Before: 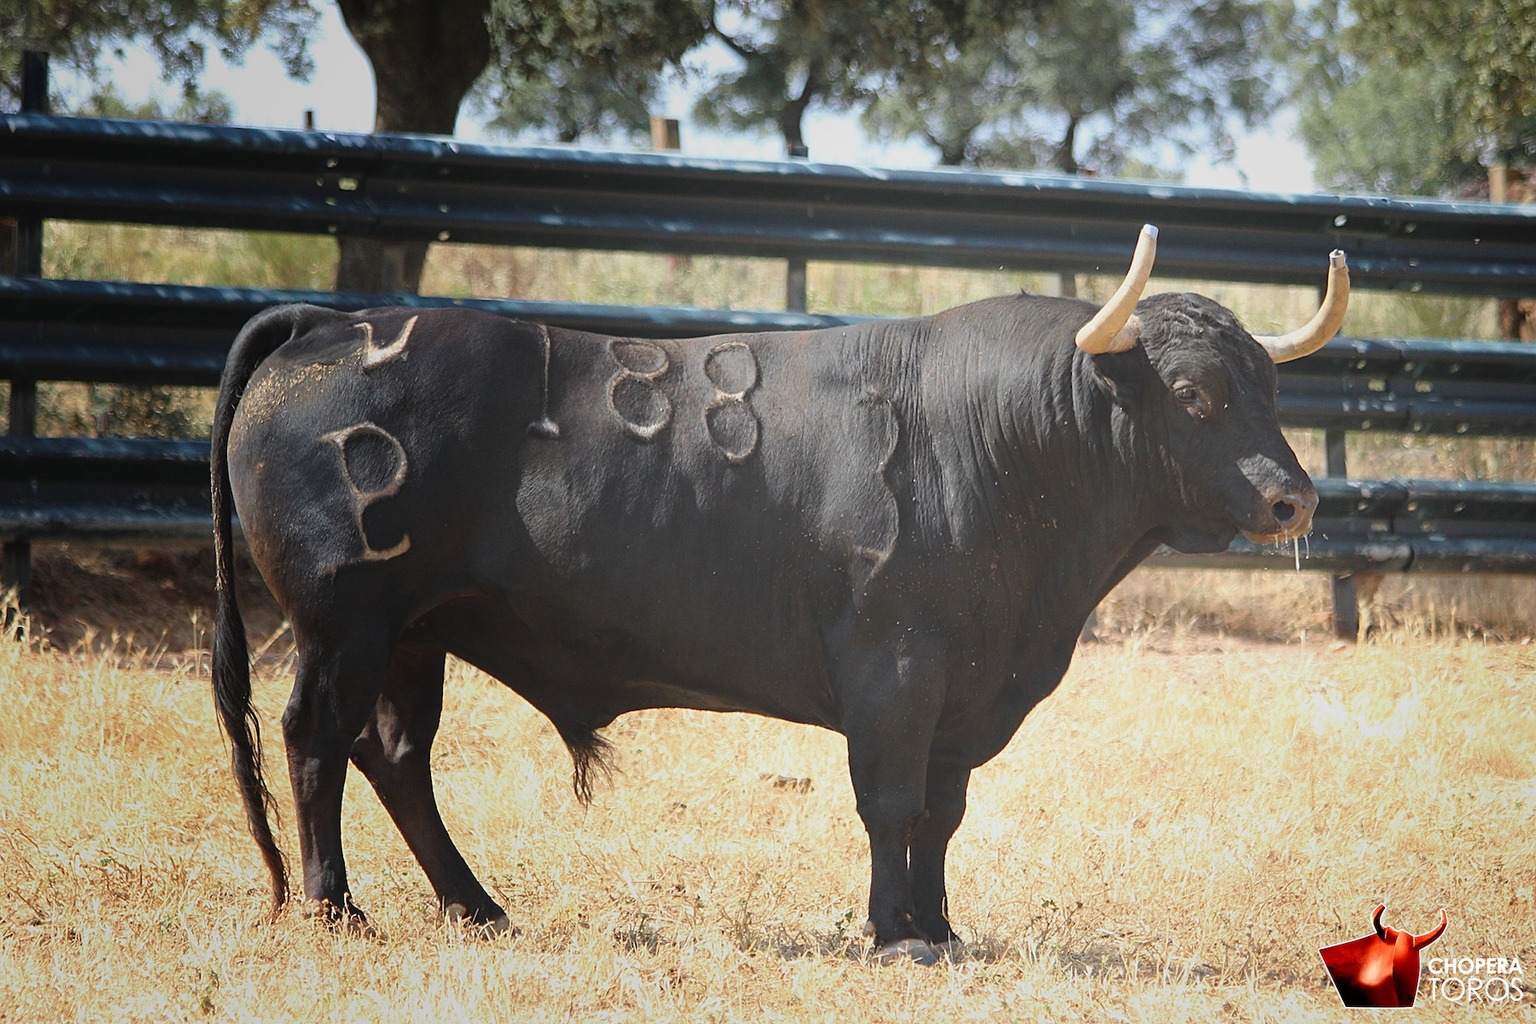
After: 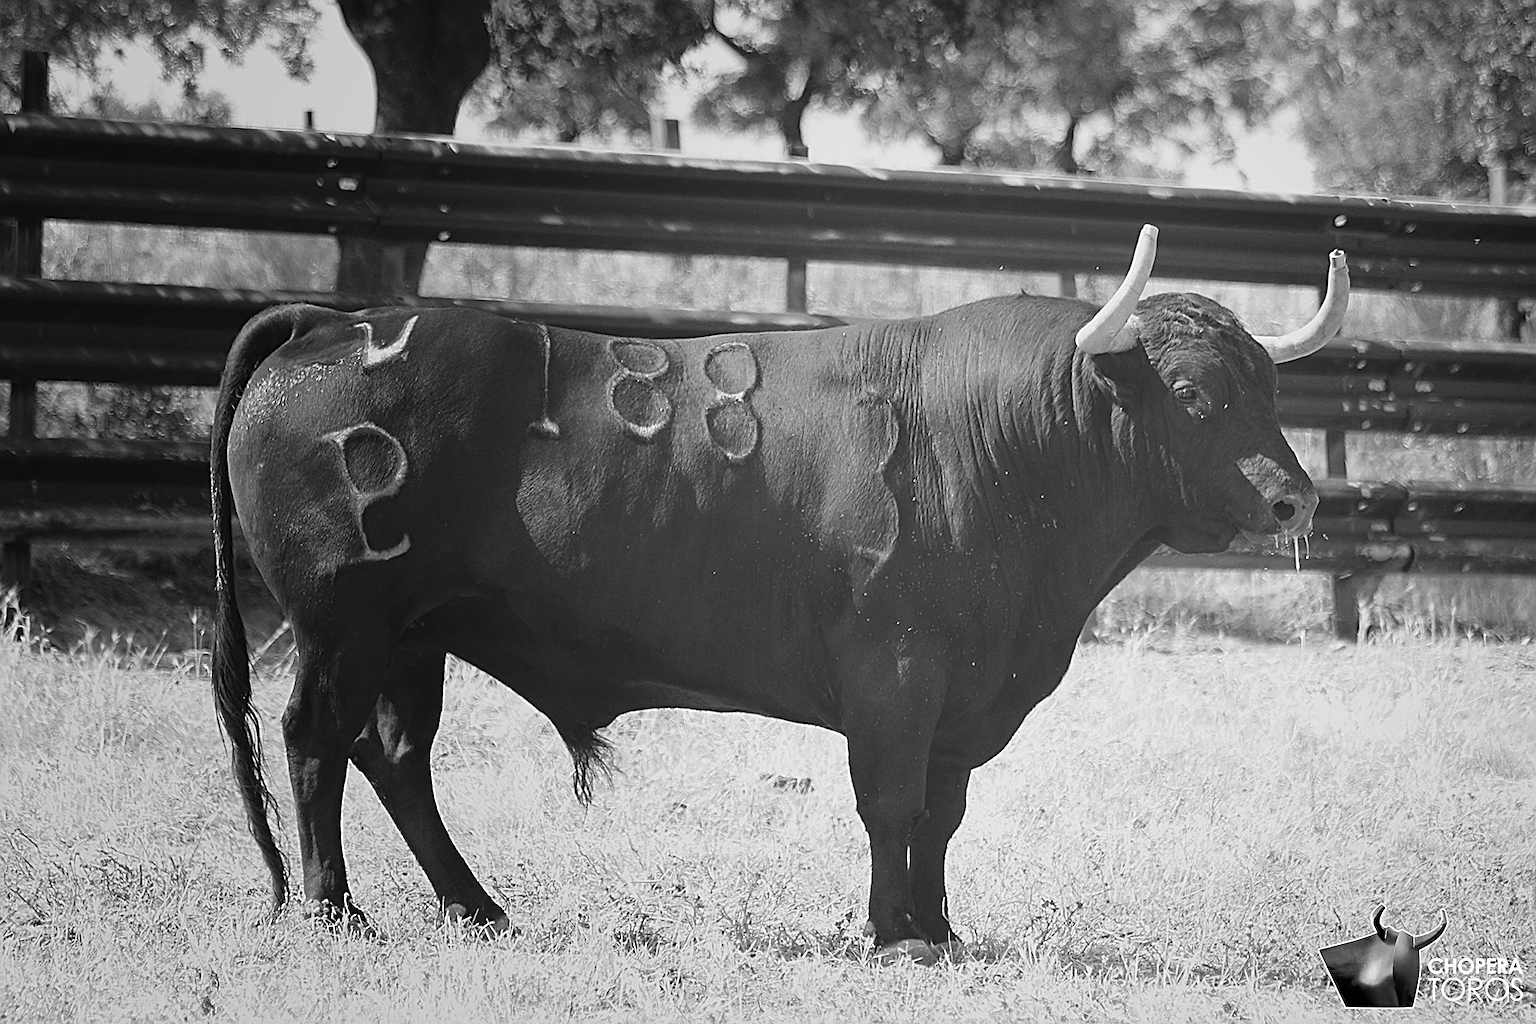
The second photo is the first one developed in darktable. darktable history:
sharpen: amount 0.55
white balance: red 1, blue 1
contrast brightness saturation: saturation -1
